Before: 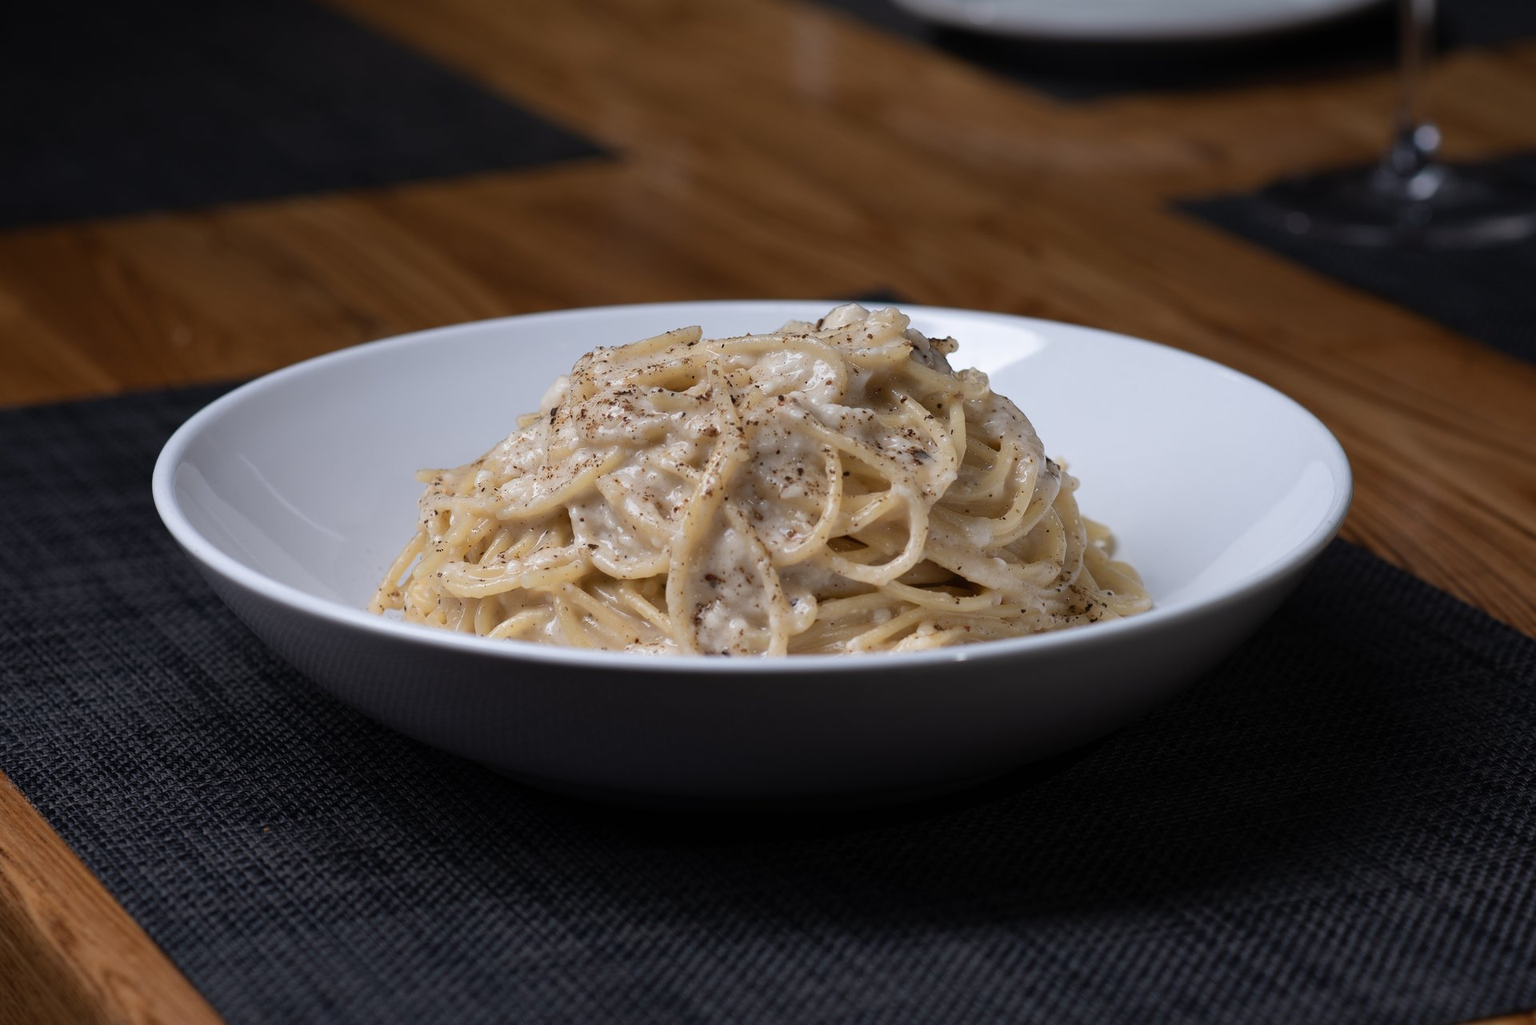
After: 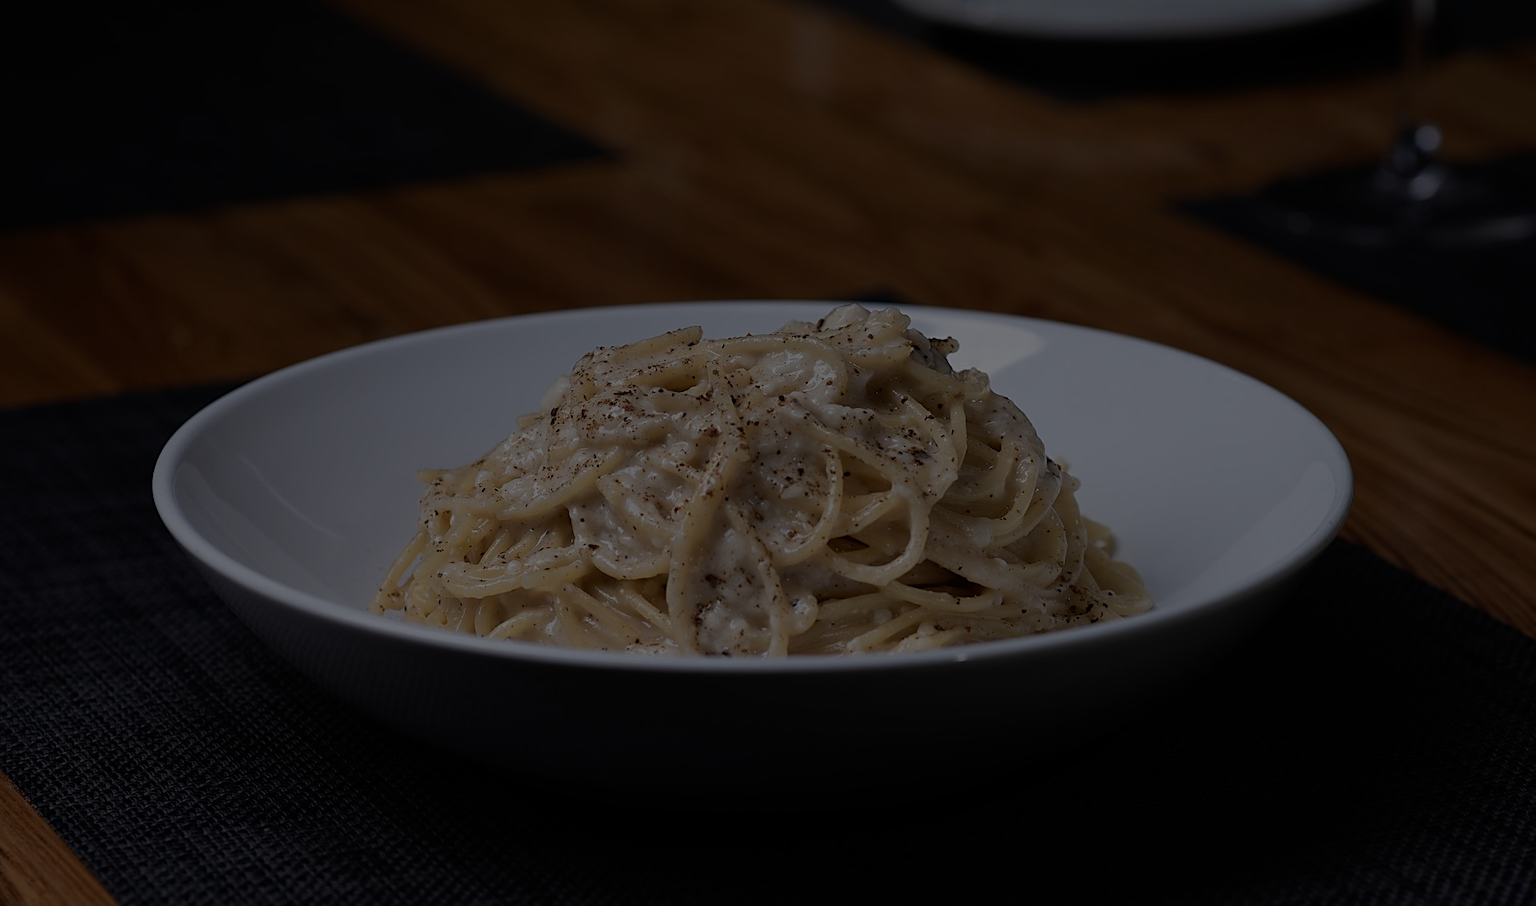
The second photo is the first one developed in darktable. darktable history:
crop and rotate: top 0%, bottom 11.481%
exposure: exposure -2.405 EV, compensate highlight preservation false
sharpen: on, module defaults
